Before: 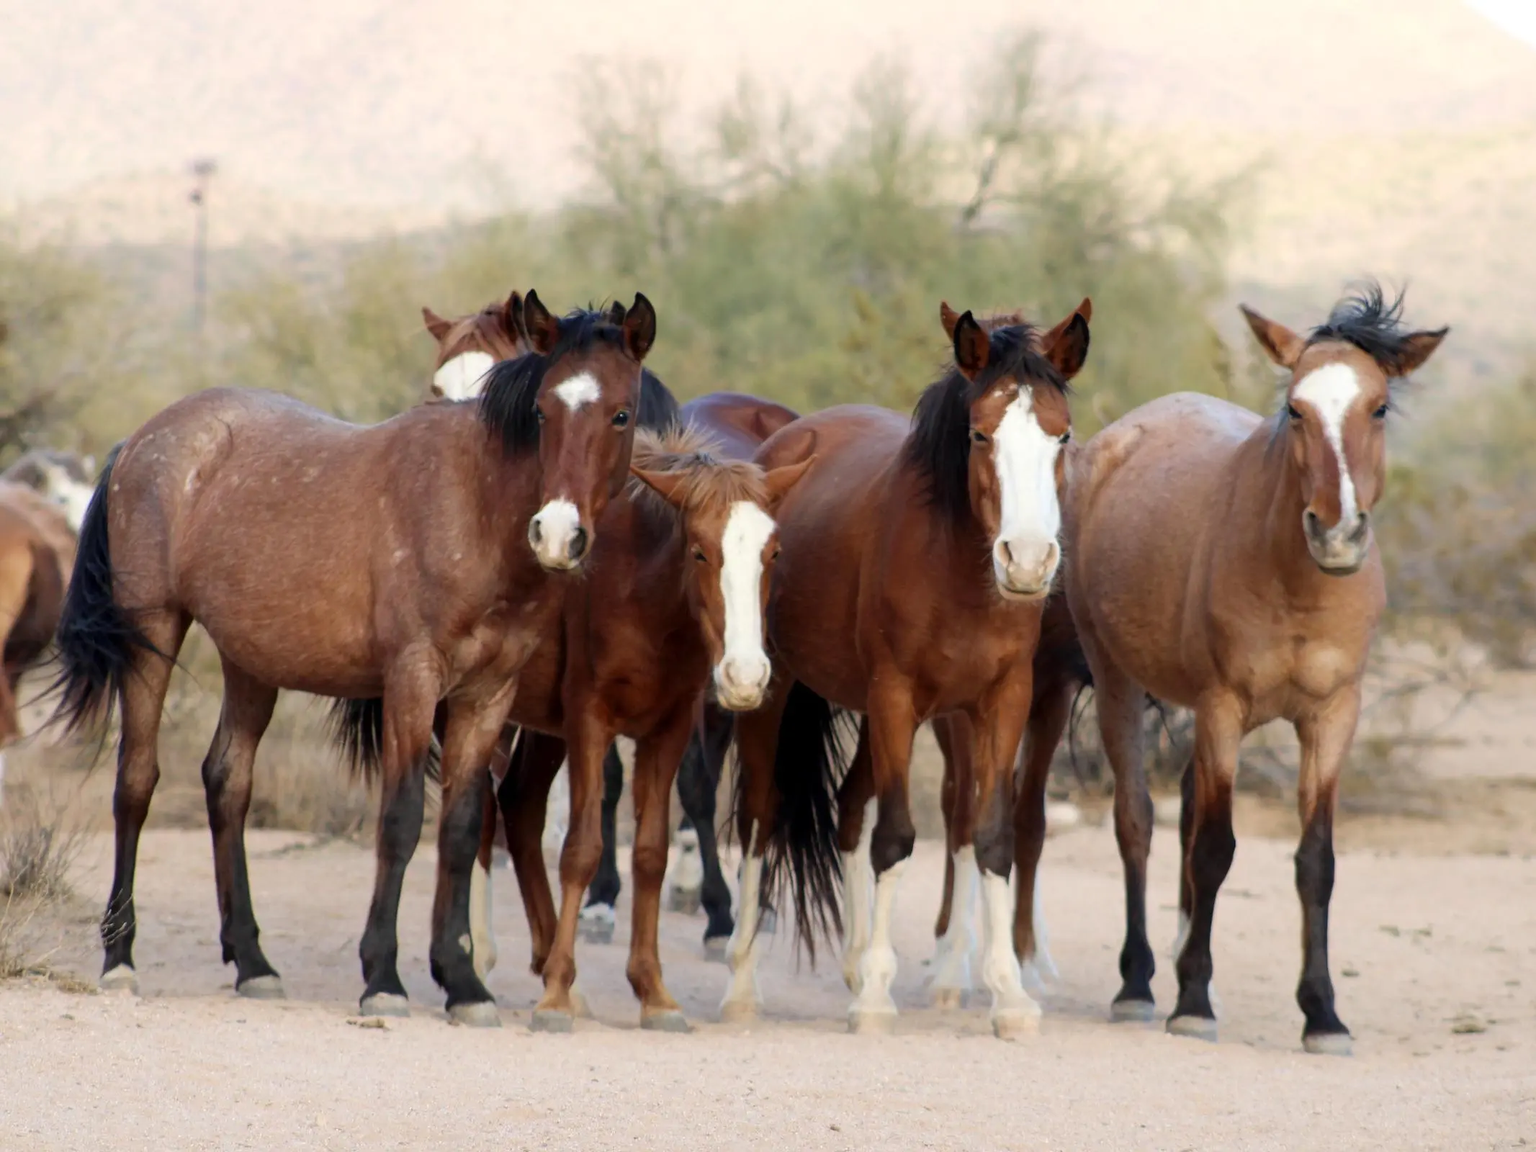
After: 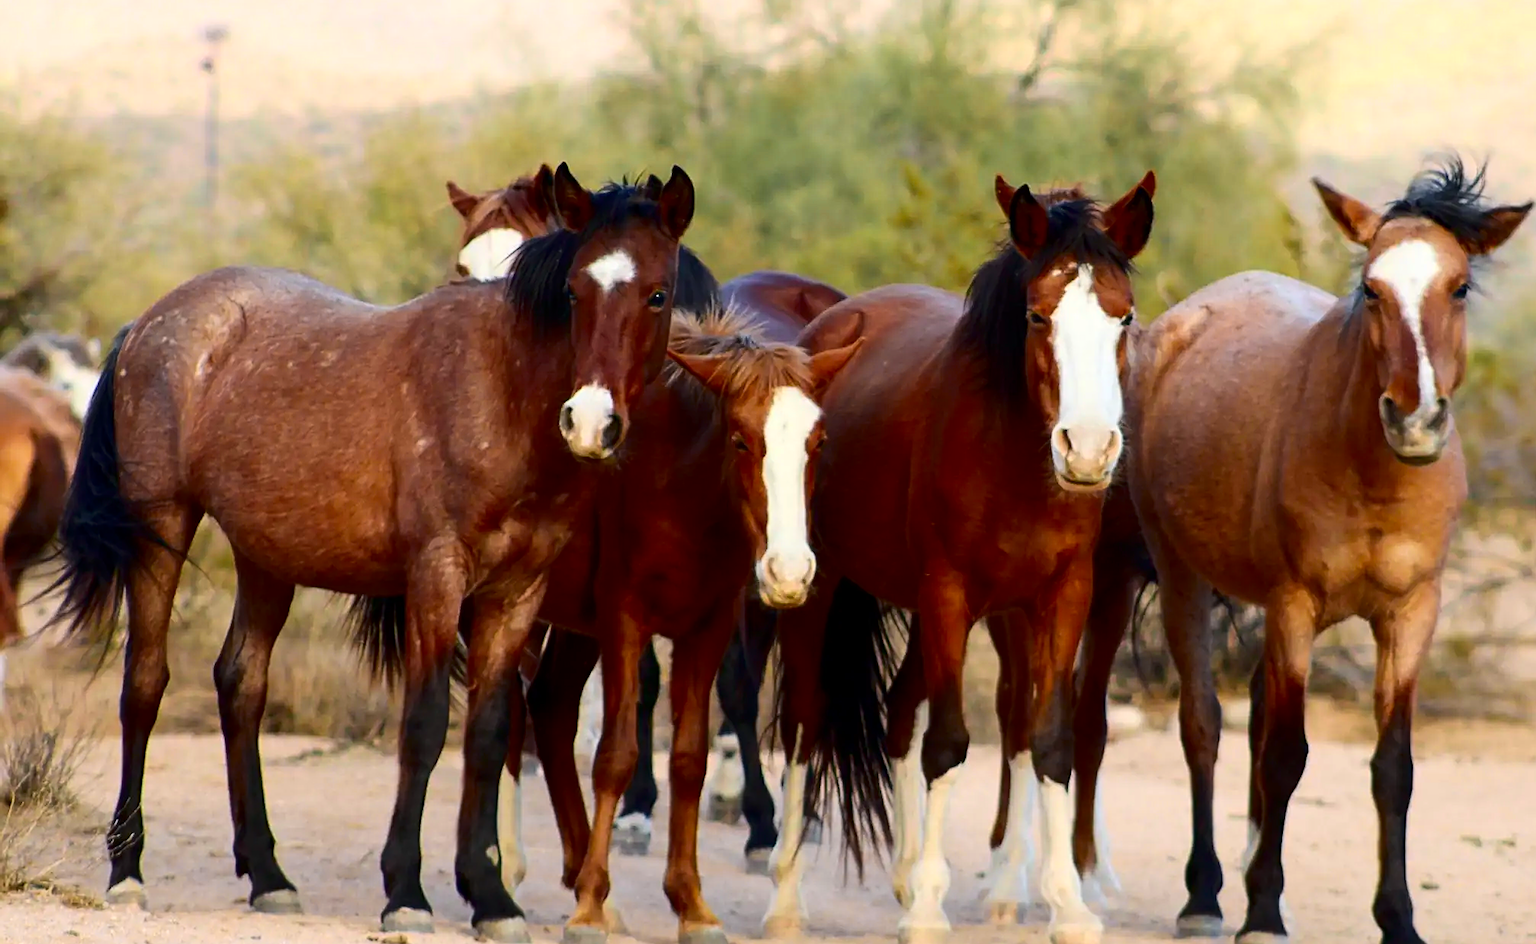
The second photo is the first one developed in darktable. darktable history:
sharpen: on, module defaults
contrast brightness saturation: contrast 0.212, brightness -0.112, saturation 0.208
crop and rotate: angle 0.039°, top 11.827%, right 5.418%, bottom 10.638%
color zones: curves: ch0 [(0.224, 0.526) (0.75, 0.5)]; ch1 [(0.055, 0.526) (0.224, 0.761) (0.377, 0.526) (0.75, 0.5)]
